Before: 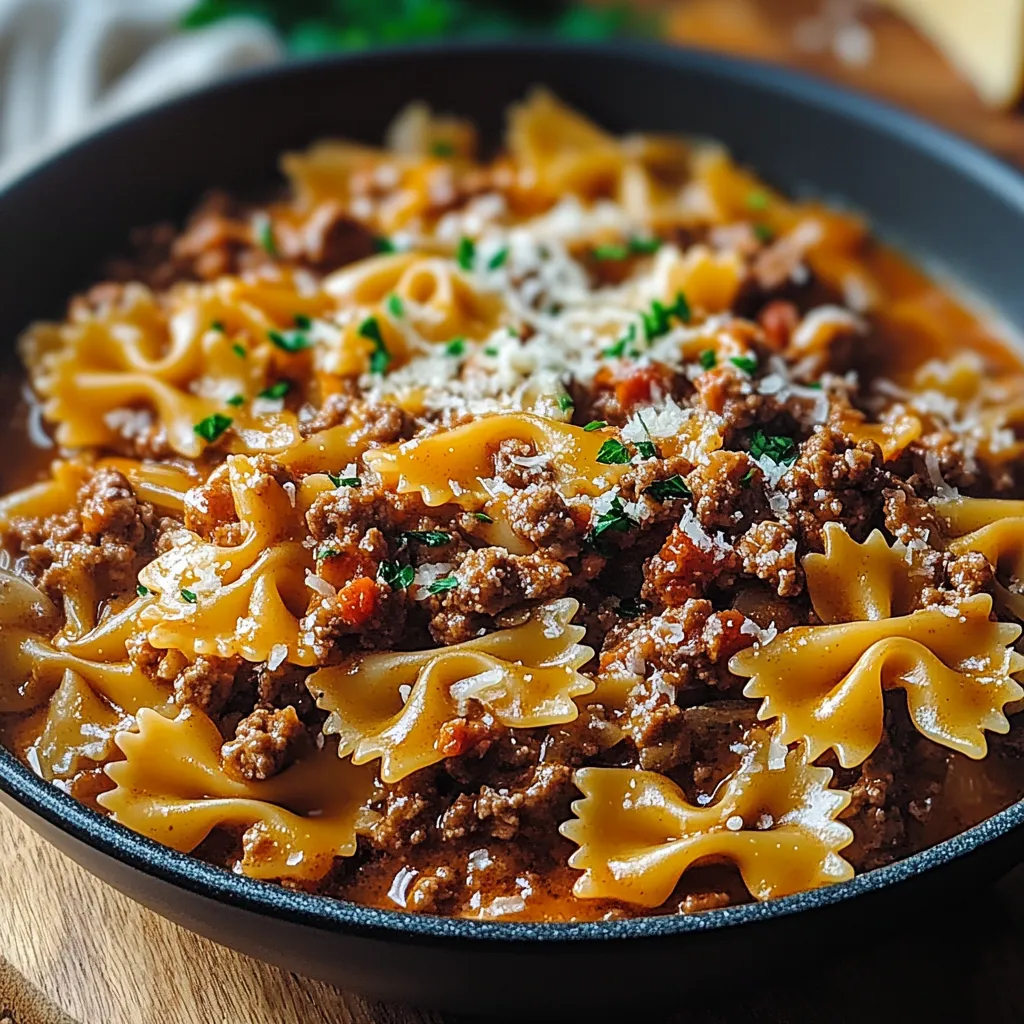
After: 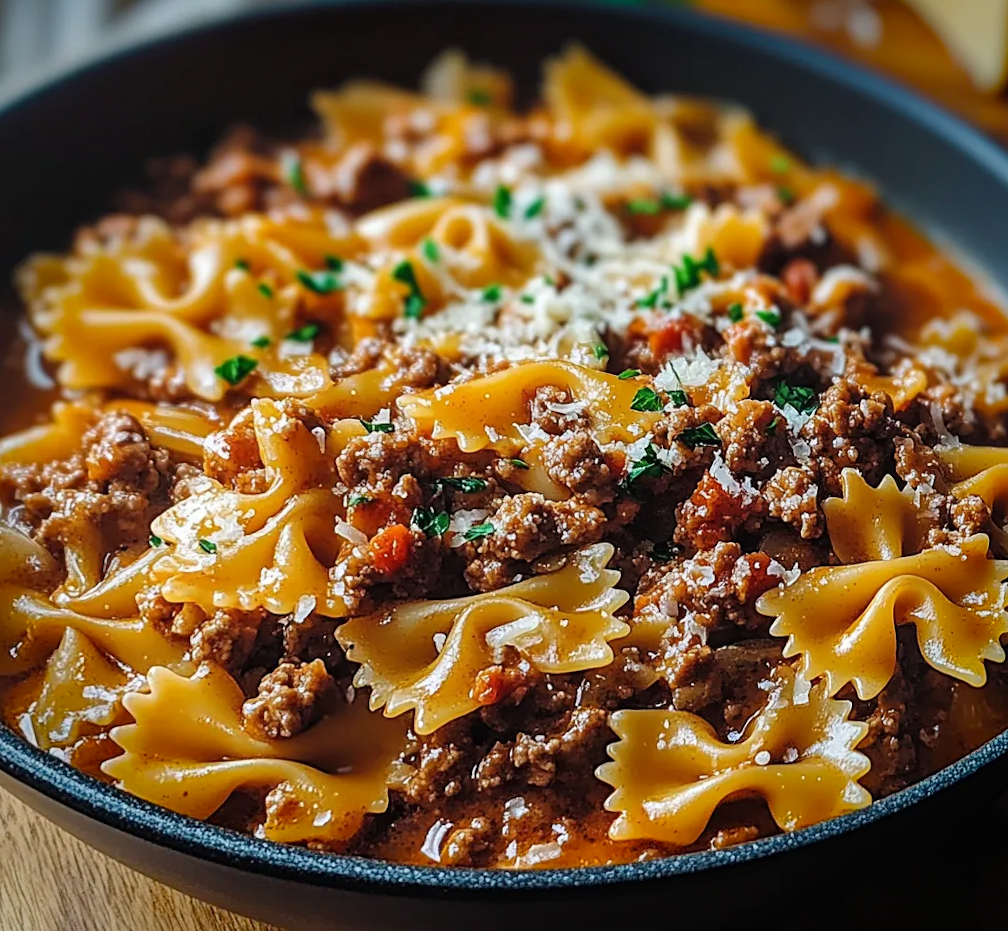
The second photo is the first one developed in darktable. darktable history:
vignetting: fall-off start 88.53%, fall-off radius 44.2%, saturation 0.376, width/height ratio 1.161
rotate and perspective: rotation -0.013°, lens shift (vertical) -0.027, lens shift (horizontal) 0.178, crop left 0.016, crop right 0.989, crop top 0.082, crop bottom 0.918
